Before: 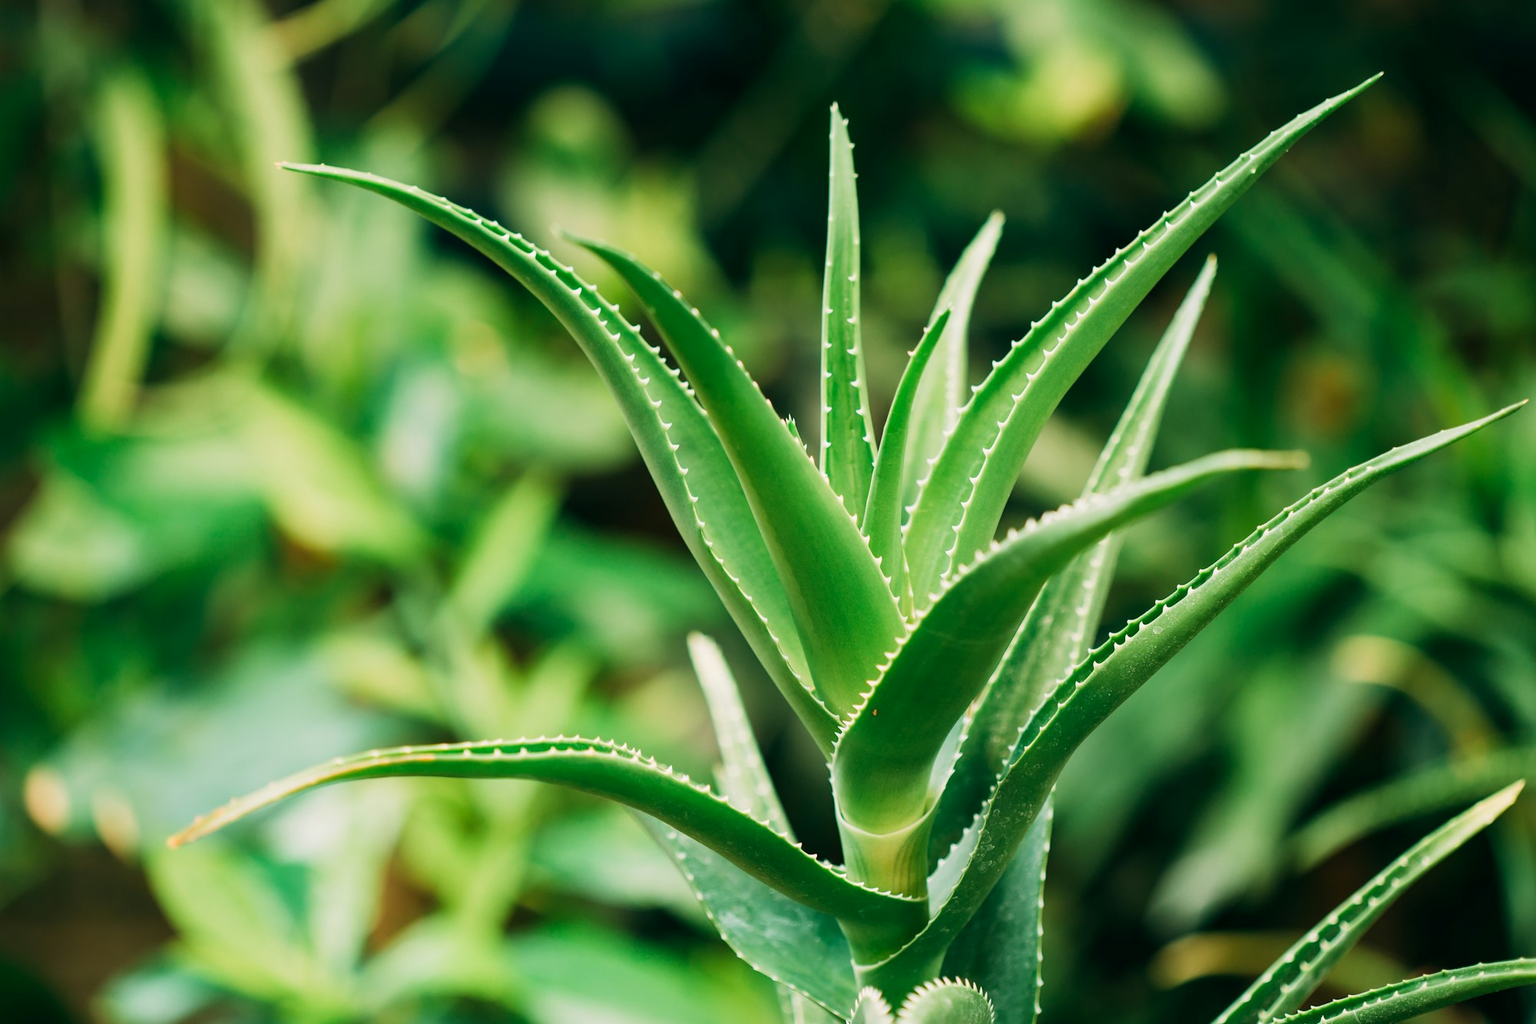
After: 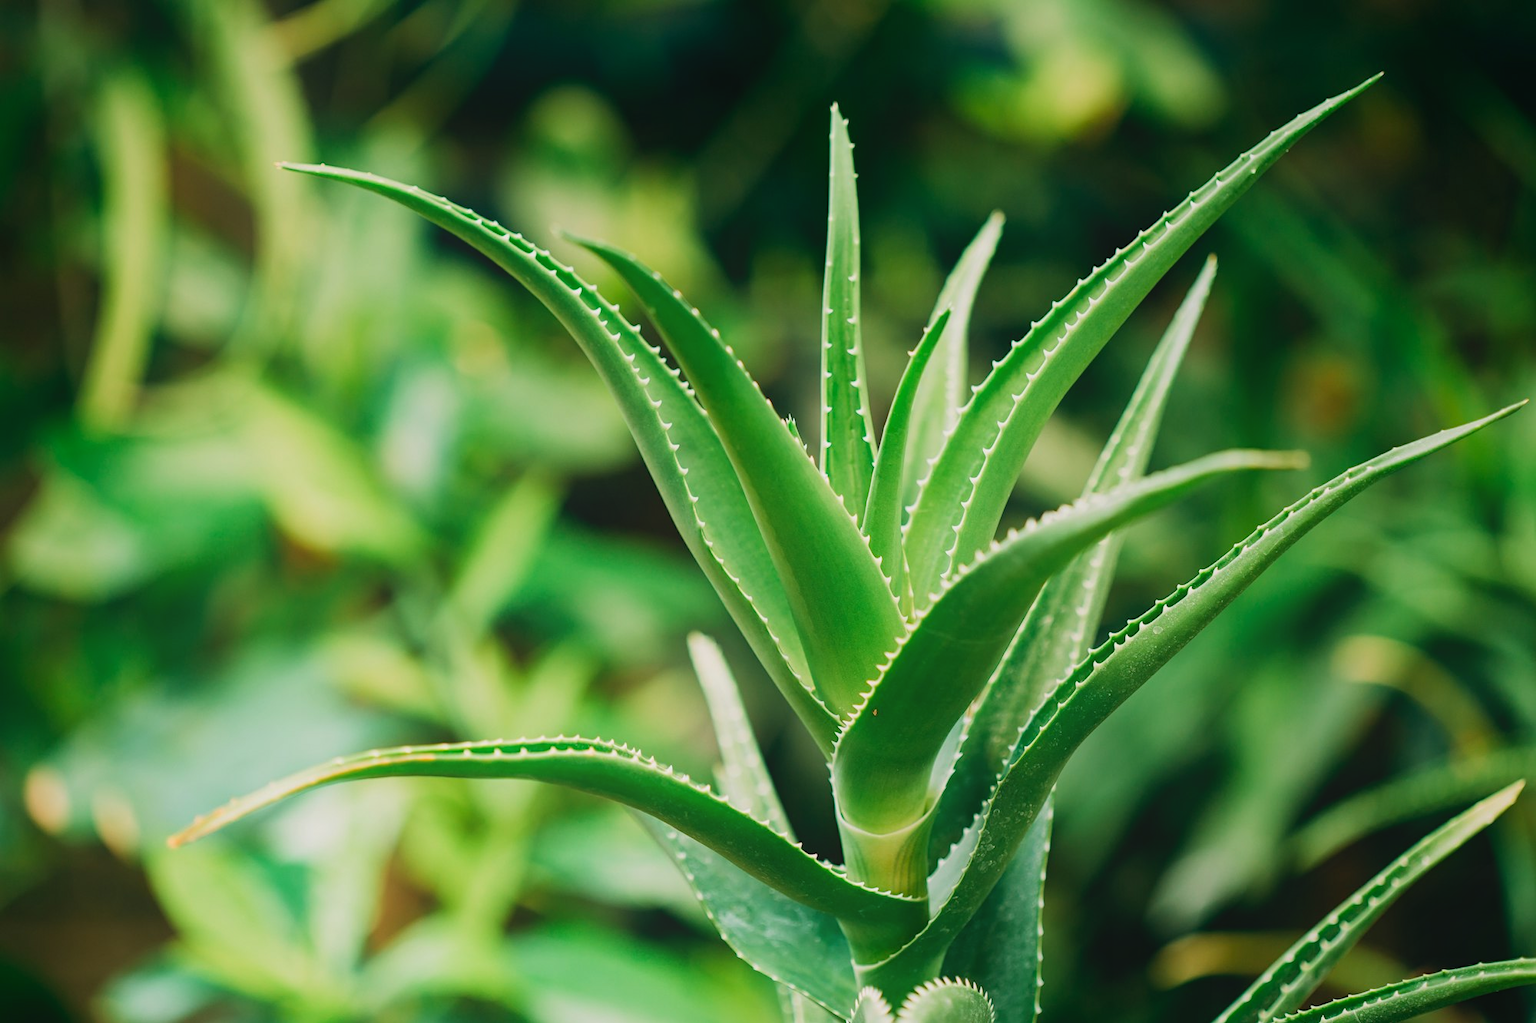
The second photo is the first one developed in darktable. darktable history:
tone equalizer: -7 EV 0.13 EV, smoothing diameter 25%, edges refinement/feathering 10, preserve details guided filter
contrast equalizer: y [[0.439, 0.44, 0.442, 0.457, 0.493, 0.498], [0.5 ×6], [0.5 ×6], [0 ×6], [0 ×6]], mix 0.76
